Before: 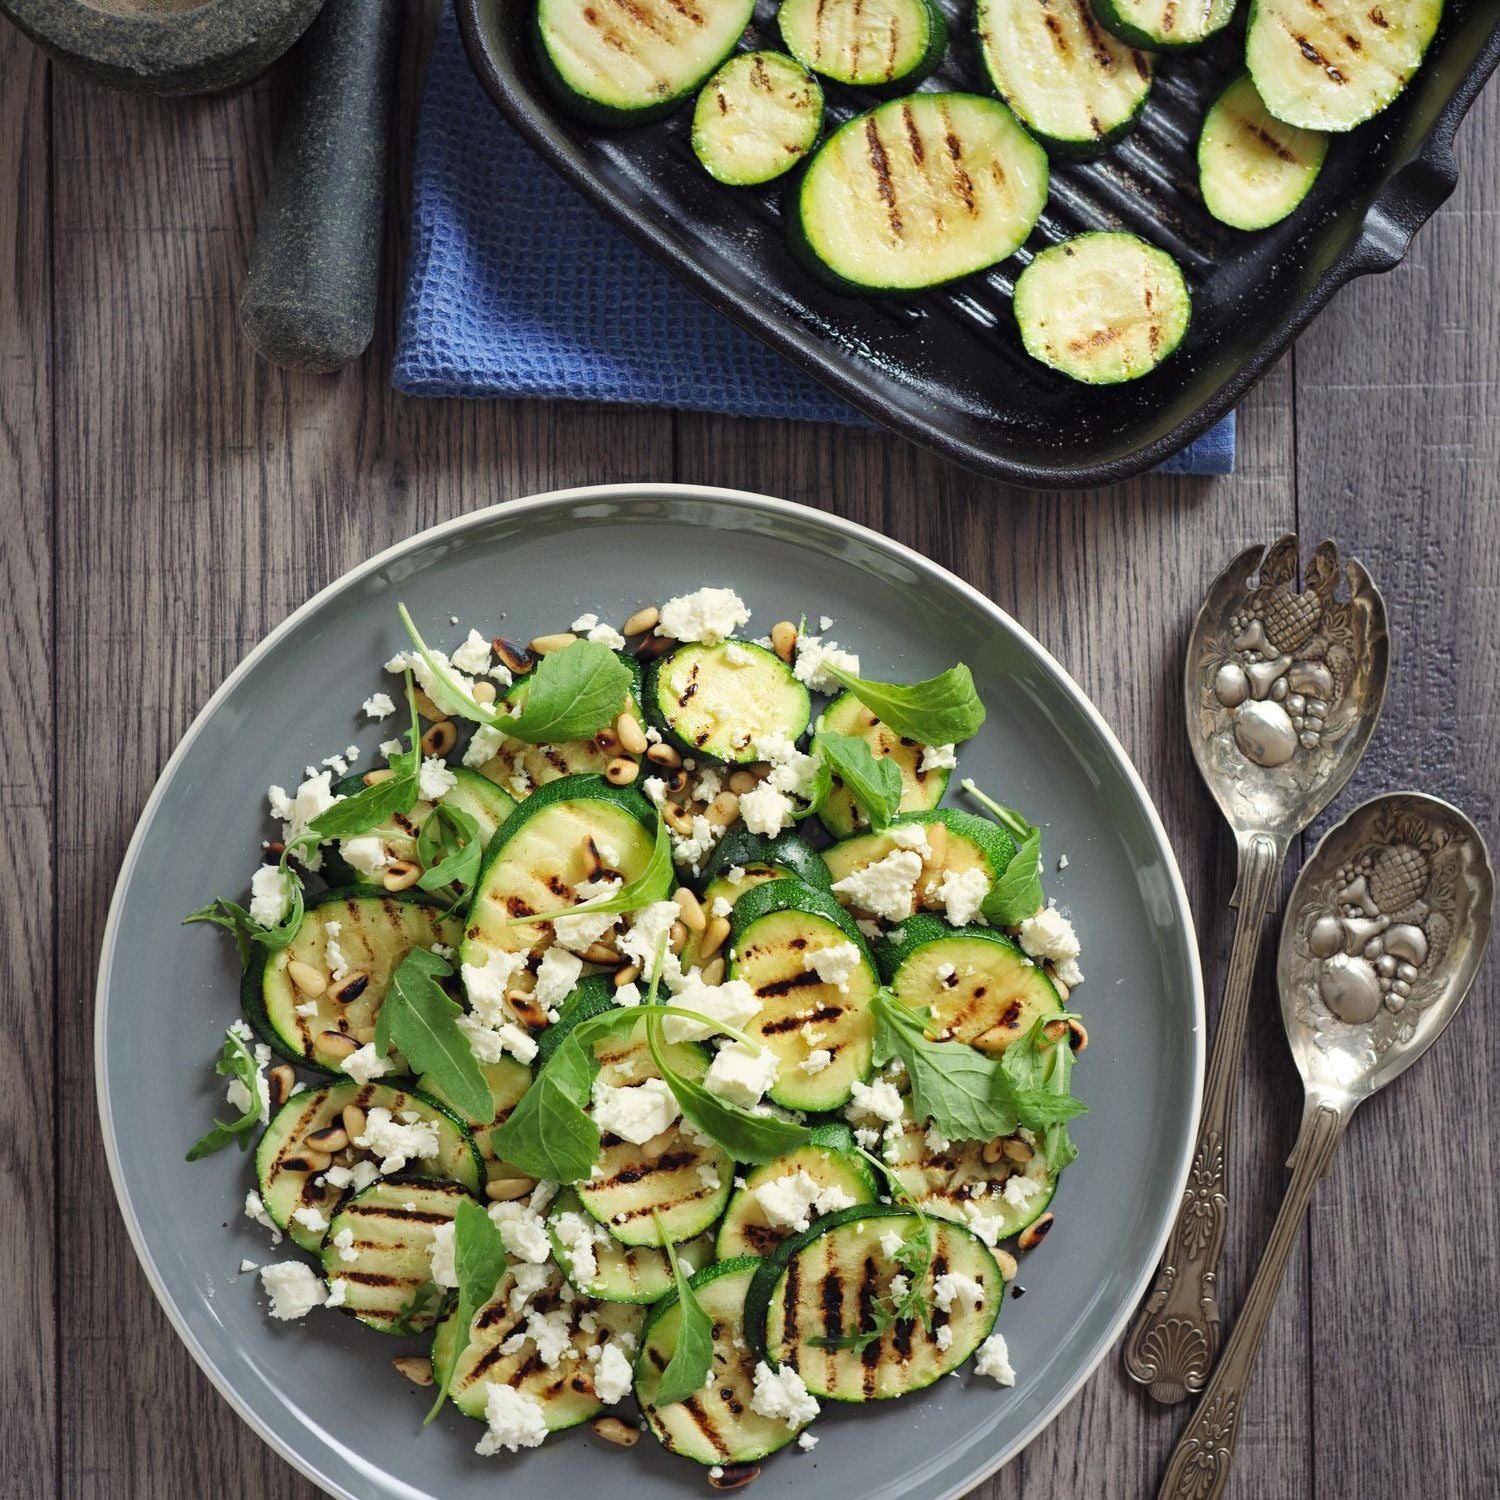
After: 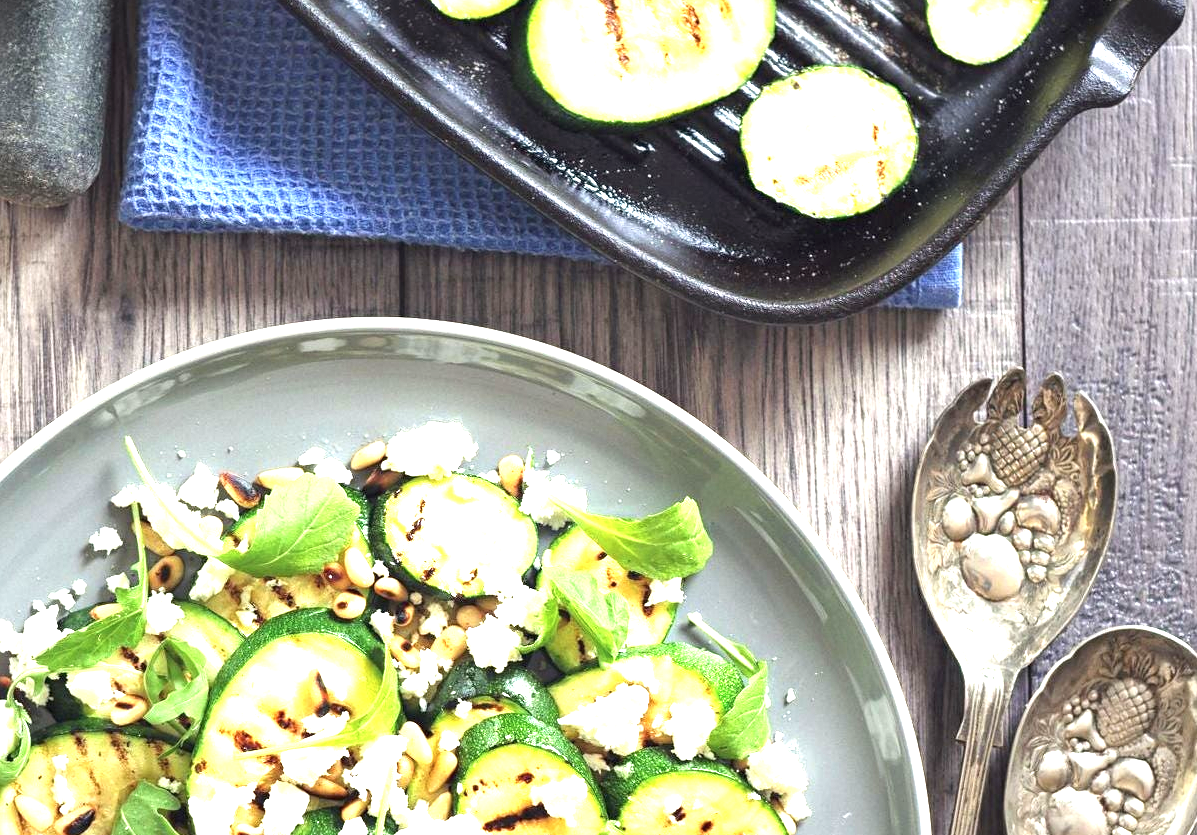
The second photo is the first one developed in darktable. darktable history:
exposure: black level correction 0, exposure 1.742 EV, compensate highlight preservation false
crop: left 18.249%, top 11.126%, right 1.9%, bottom 33.184%
contrast brightness saturation: saturation -0.066
